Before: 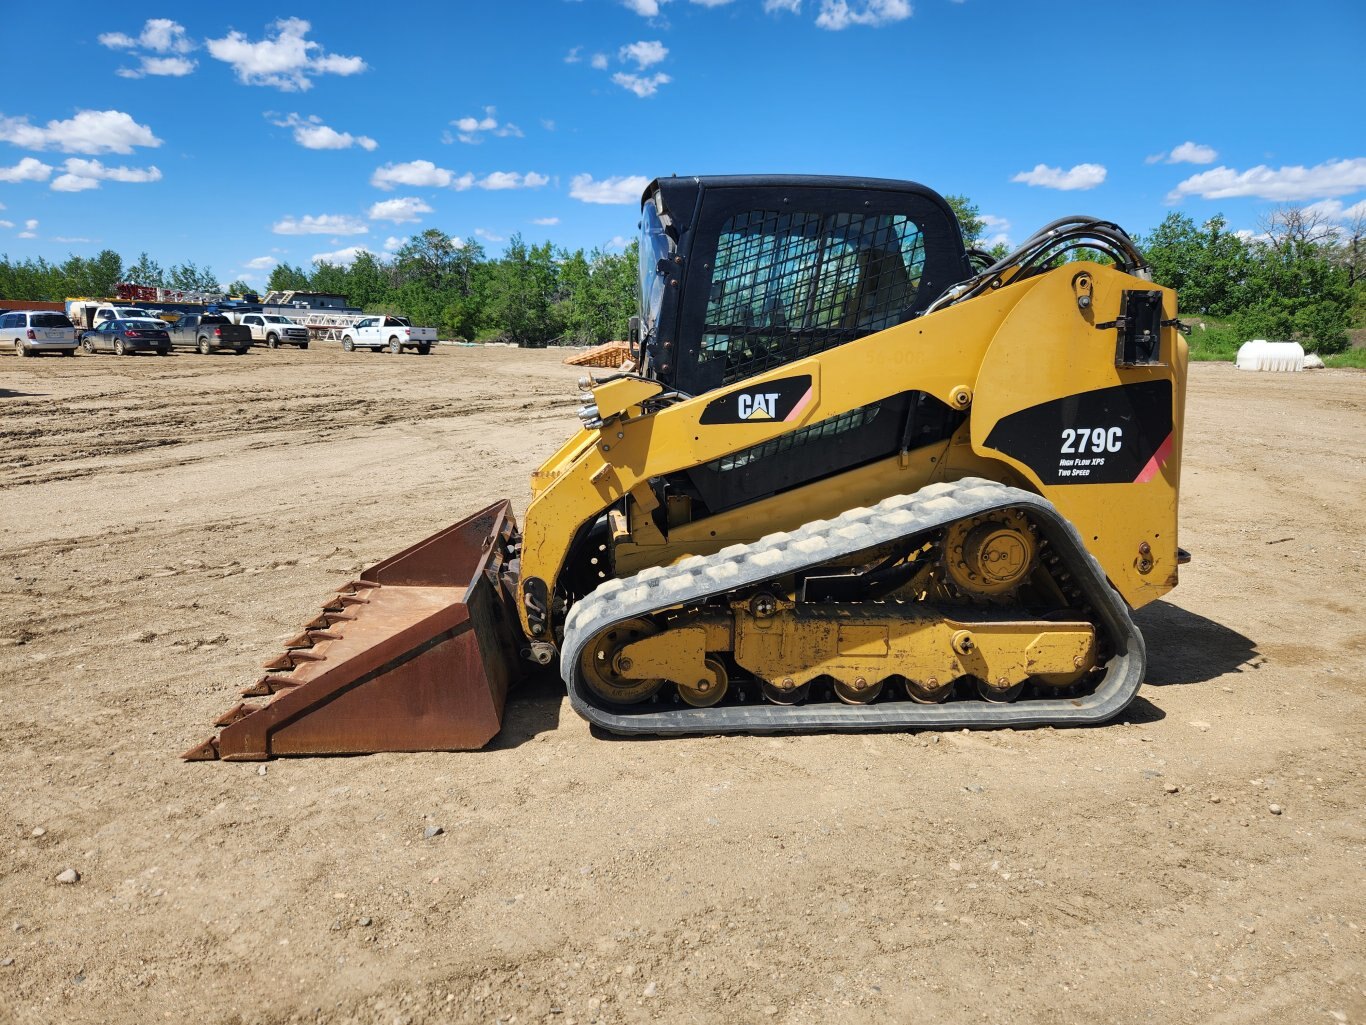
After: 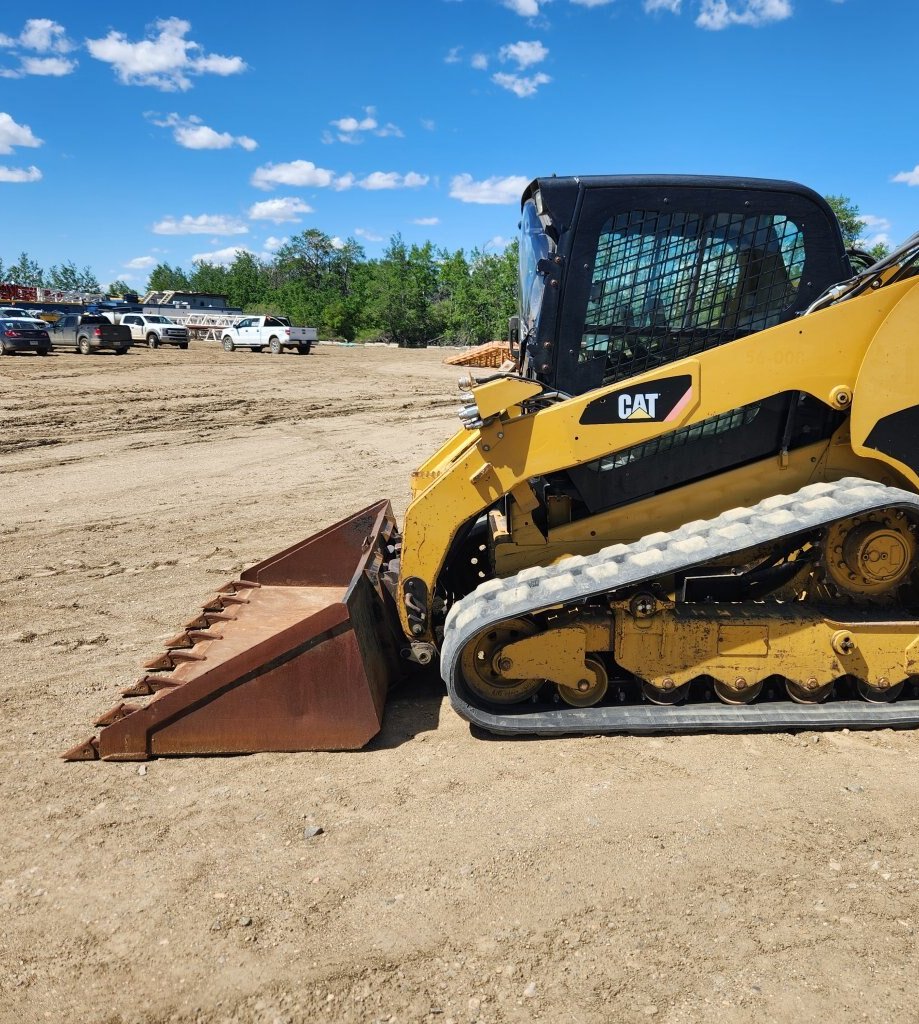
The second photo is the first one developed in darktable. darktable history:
crop and rotate: left 8.795%, right 23.864%
